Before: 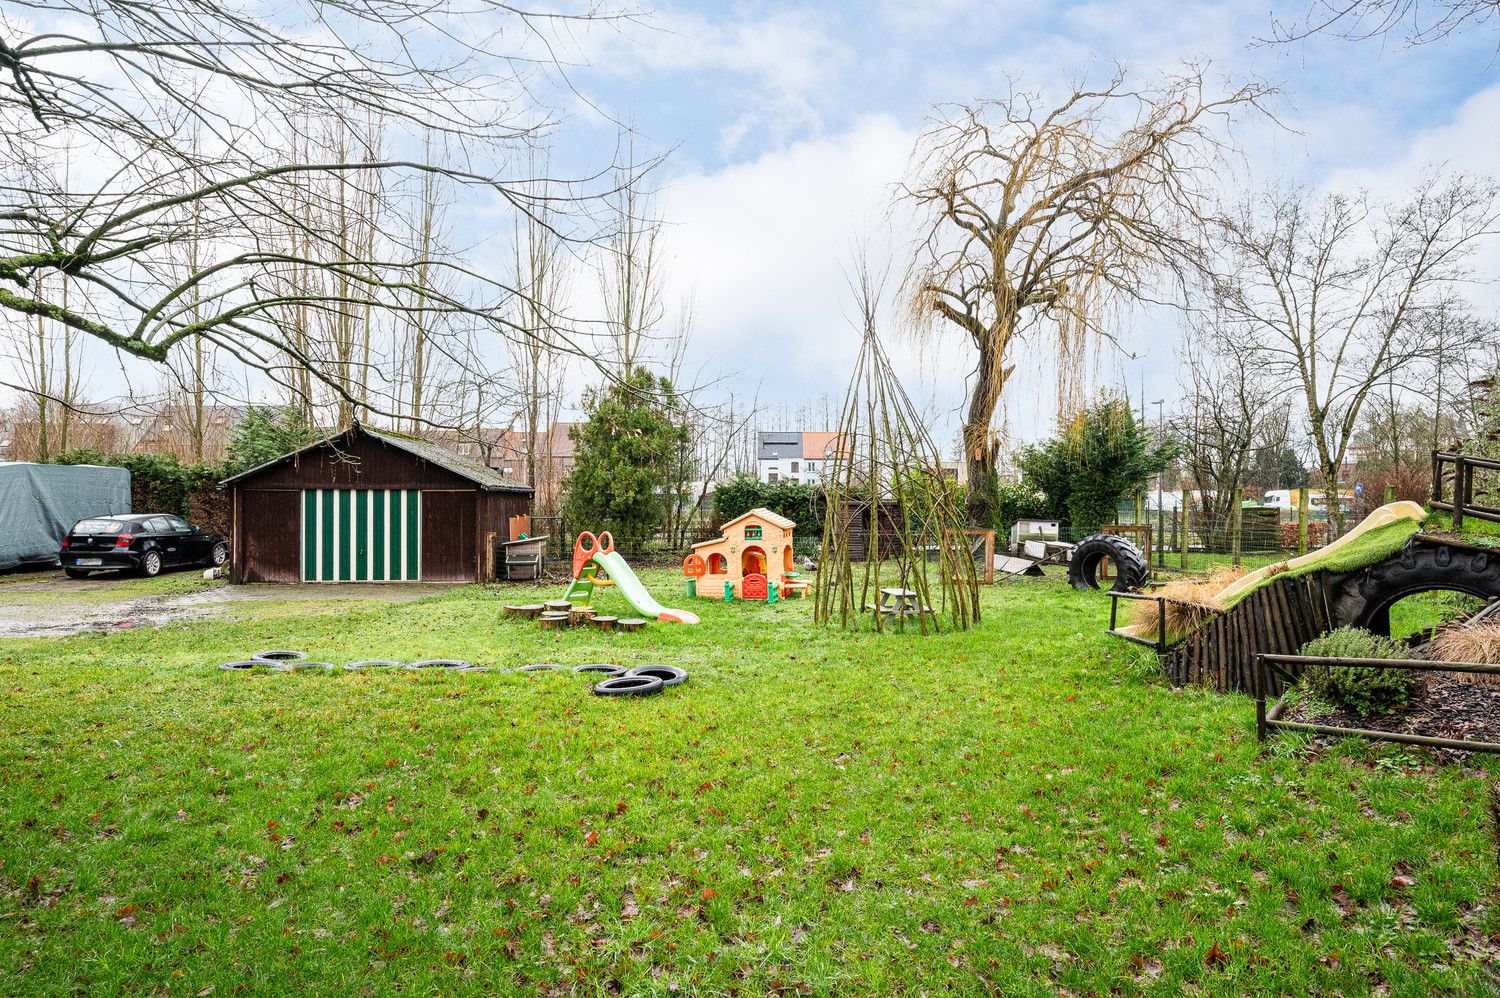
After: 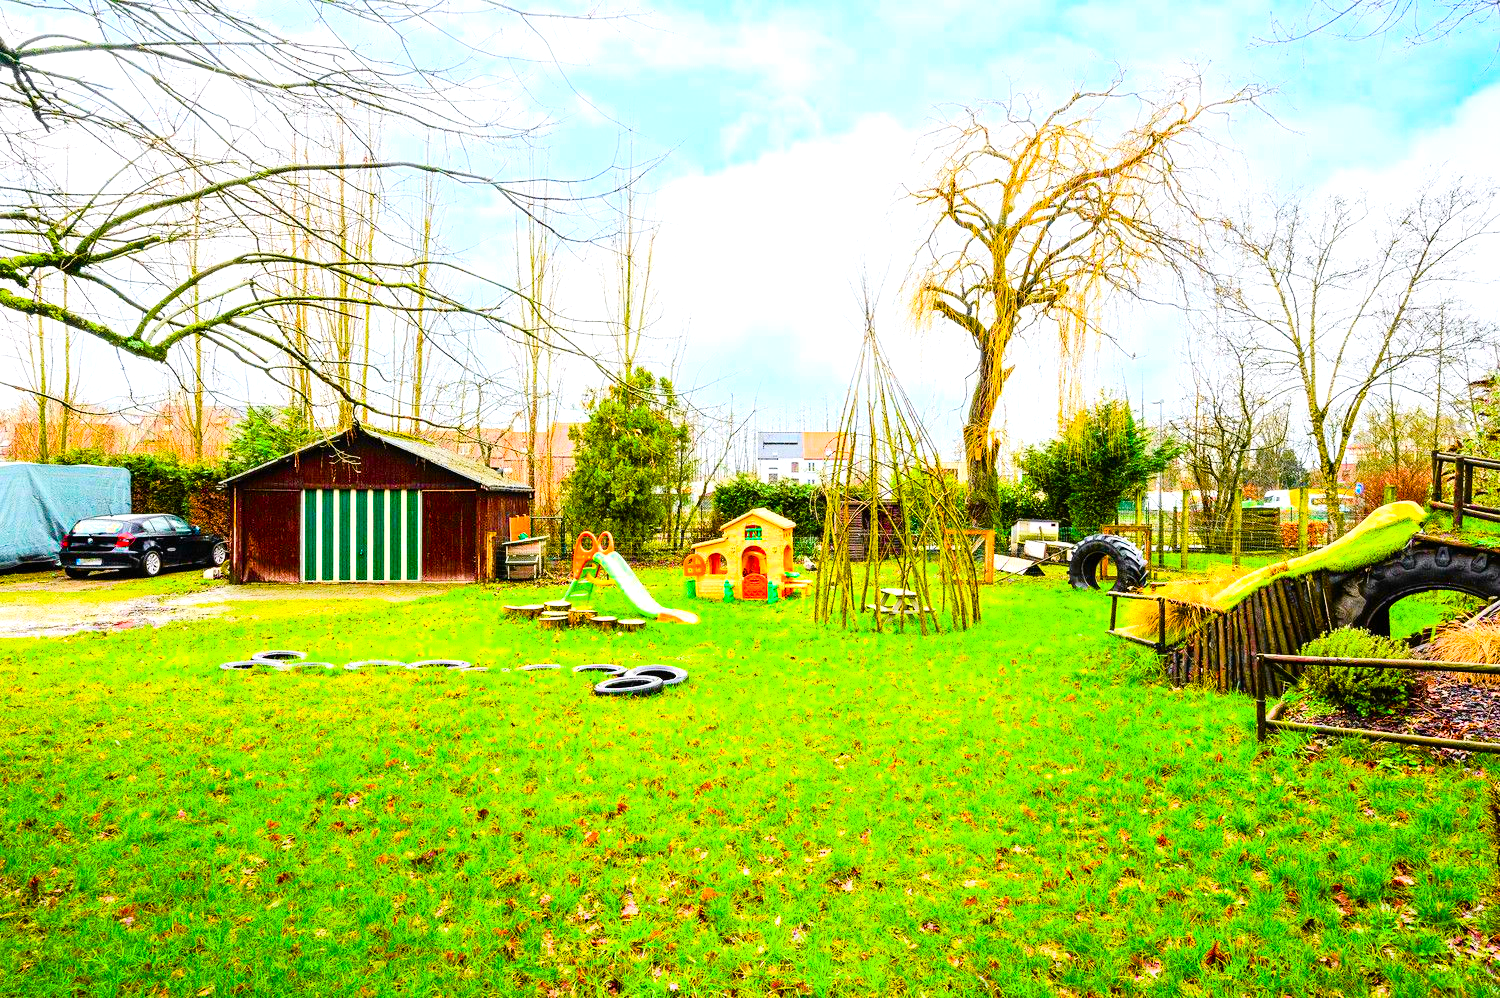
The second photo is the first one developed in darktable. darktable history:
color balance rgb: linear chroma grading › global chroma 25%, perceptual saturation grading › global saturation 40%, perceptual saturation grading › highlights -50%, perceptual saturation grading › shadows 30%, perceptual brilliance grading › global brilliance 25%, global vibrance 60%
tone curve: curves: ch0 [(0, 0.005) (0.103, 0.081) (0.196, 0.197) (0.391, 0.469) (0.491, 0.585) (0.638, 0.751) (0.822, 0.886) (0.997, 0.959)]; ch1 [(0, 0) (0.172, 0.123) (0.324, 0.253) (0.396, 0.388) (0.474, 0.479) (0.499, 0.498) (0.529, 0.528) (0.579, 0.614) (0.633, 0.677) (0.812, 0.856) (1, 1)]; ch2 [(0, 0) (0.411, 0.424) (0.459, 0.478) (0.5, 0.501) (0.517, 0.526) (0.553, 0.583) (0.609, 0.646) (0.708, 0.768) (0.839, 0.916) (1, 1)], color space Lab, independent channels, preserve colors none
